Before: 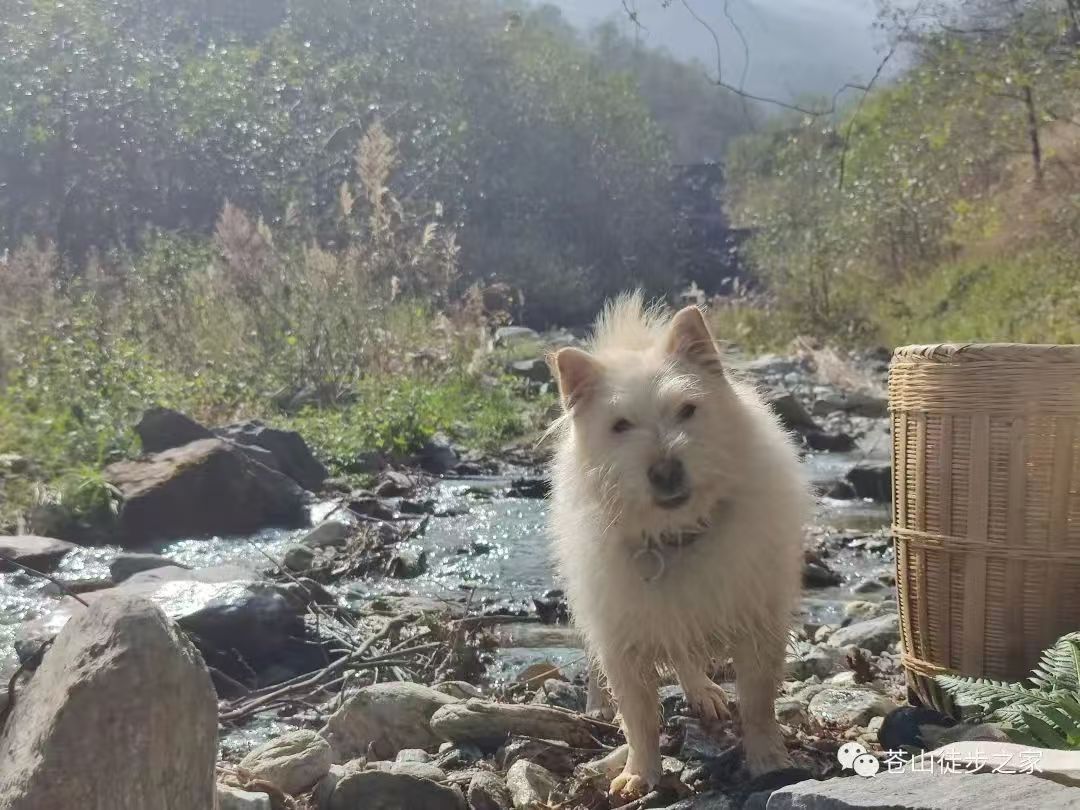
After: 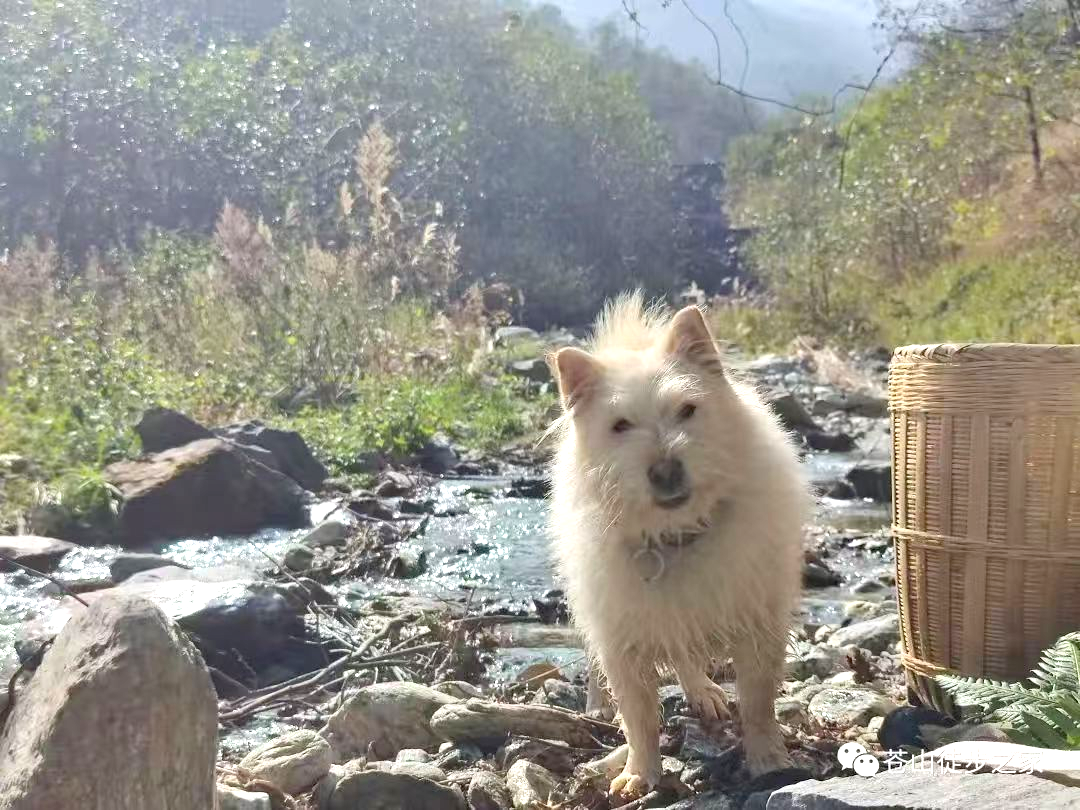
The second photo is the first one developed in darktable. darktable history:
haze removal: compatibility mode true, adaptive false
exposure: black level correction 0, exposure 0.696 EV, compensate highlight preservation false
